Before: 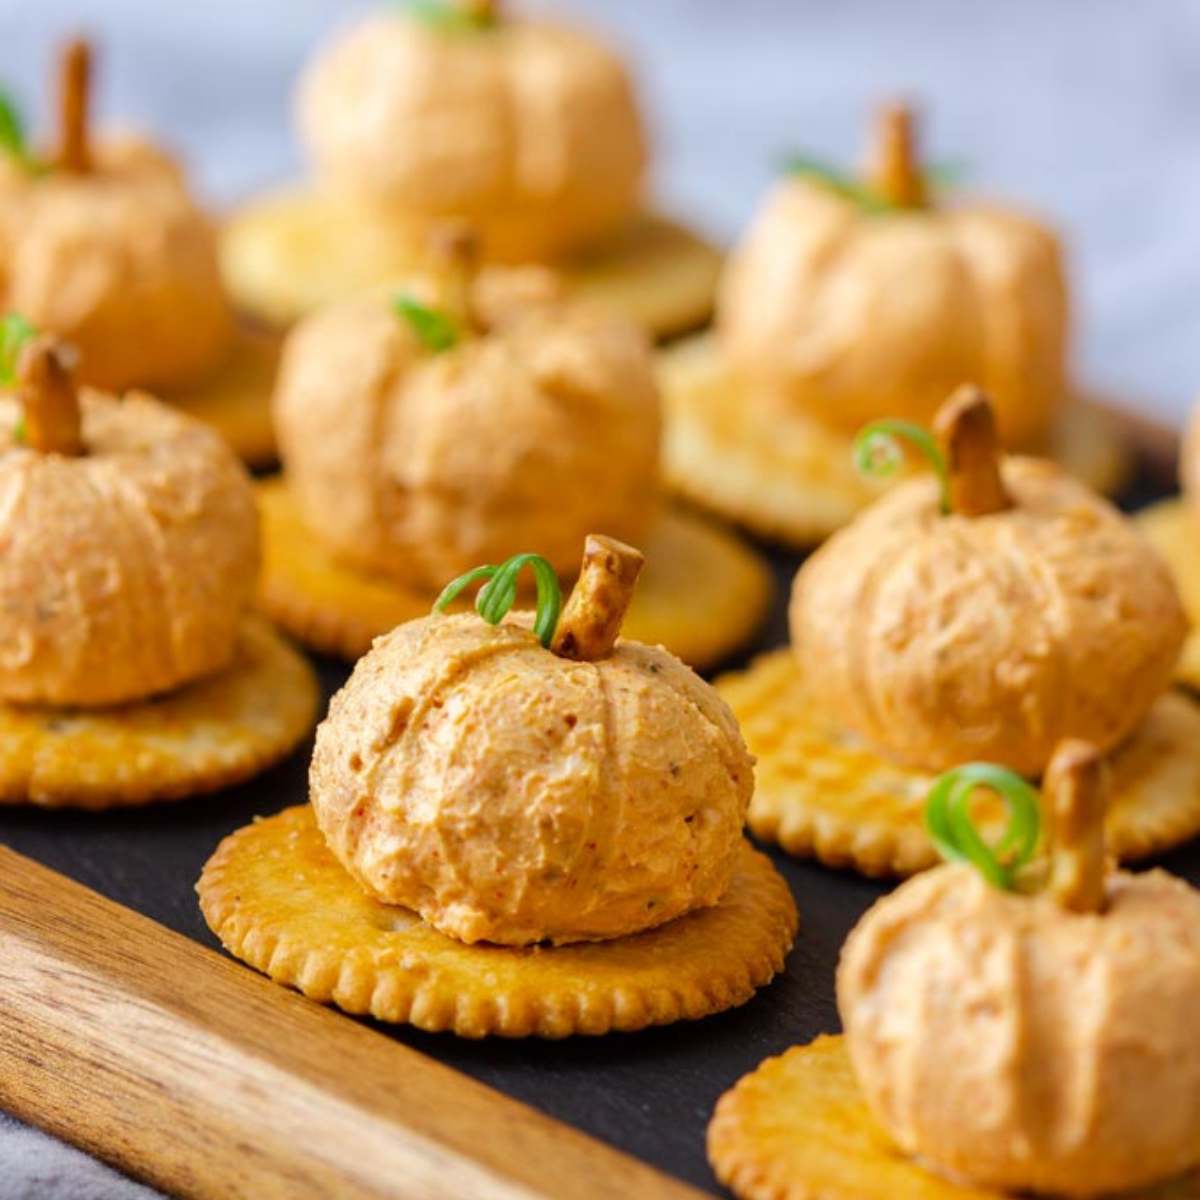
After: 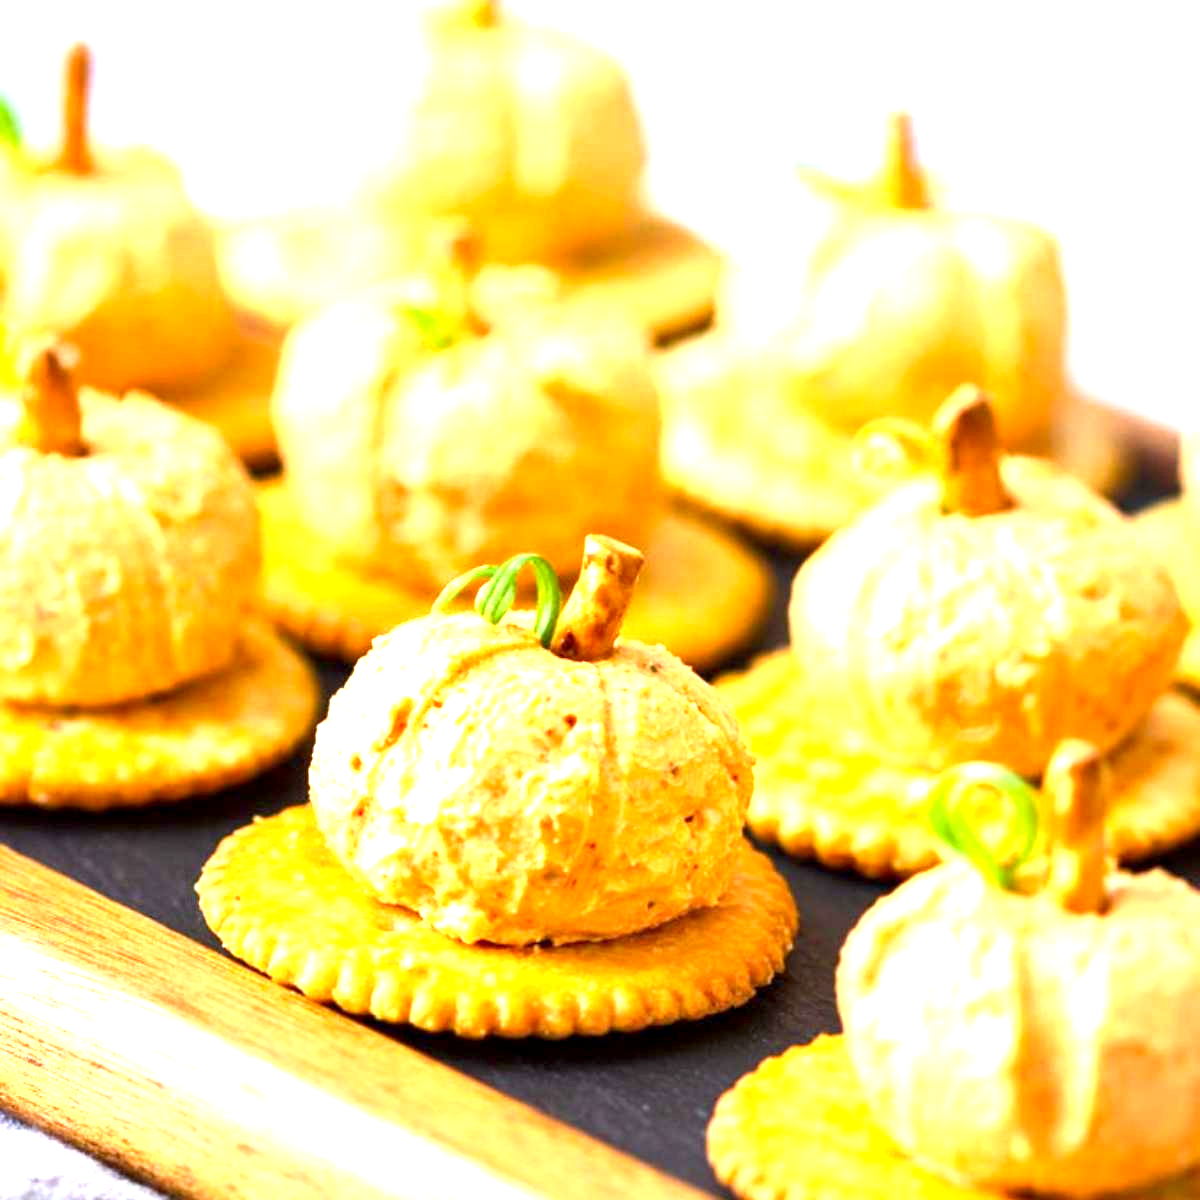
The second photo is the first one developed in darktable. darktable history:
shadows and highlights: shadows 4.33, highlights -18.66, soften with gaussian
exposure: black level correction 0.001, exposure 1.839 EV, compensate highlight preservation false
